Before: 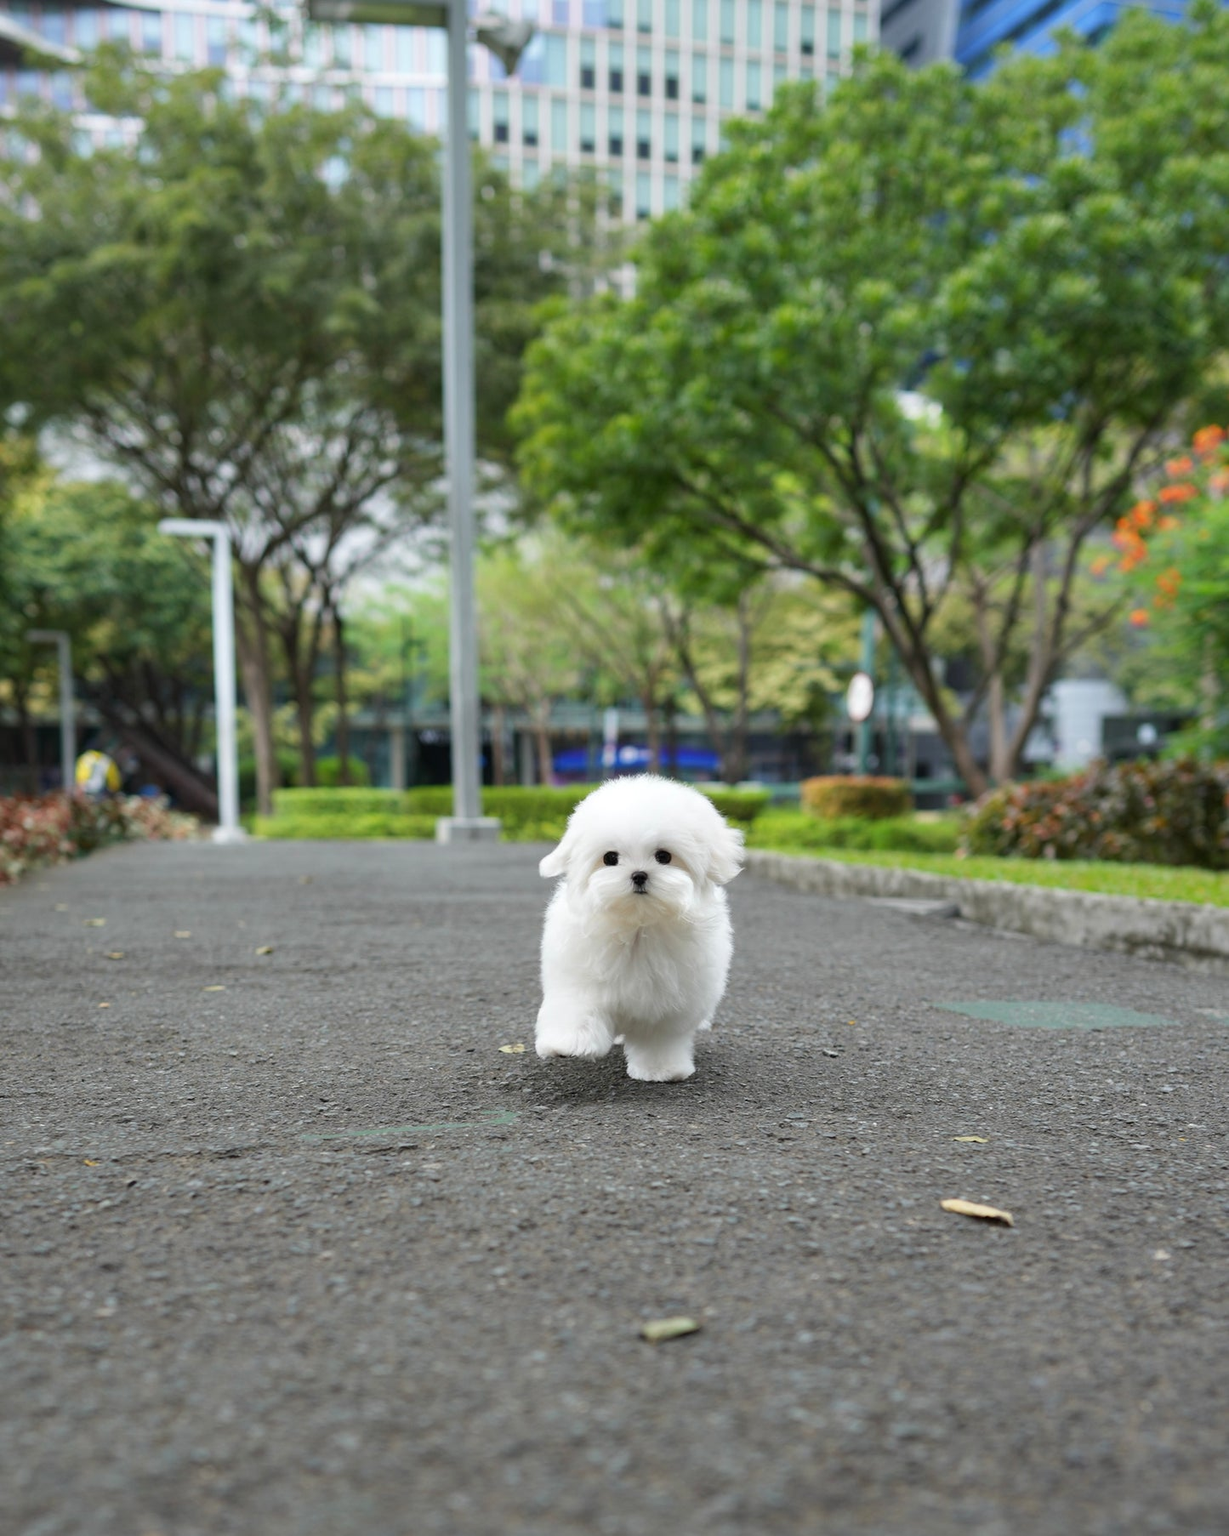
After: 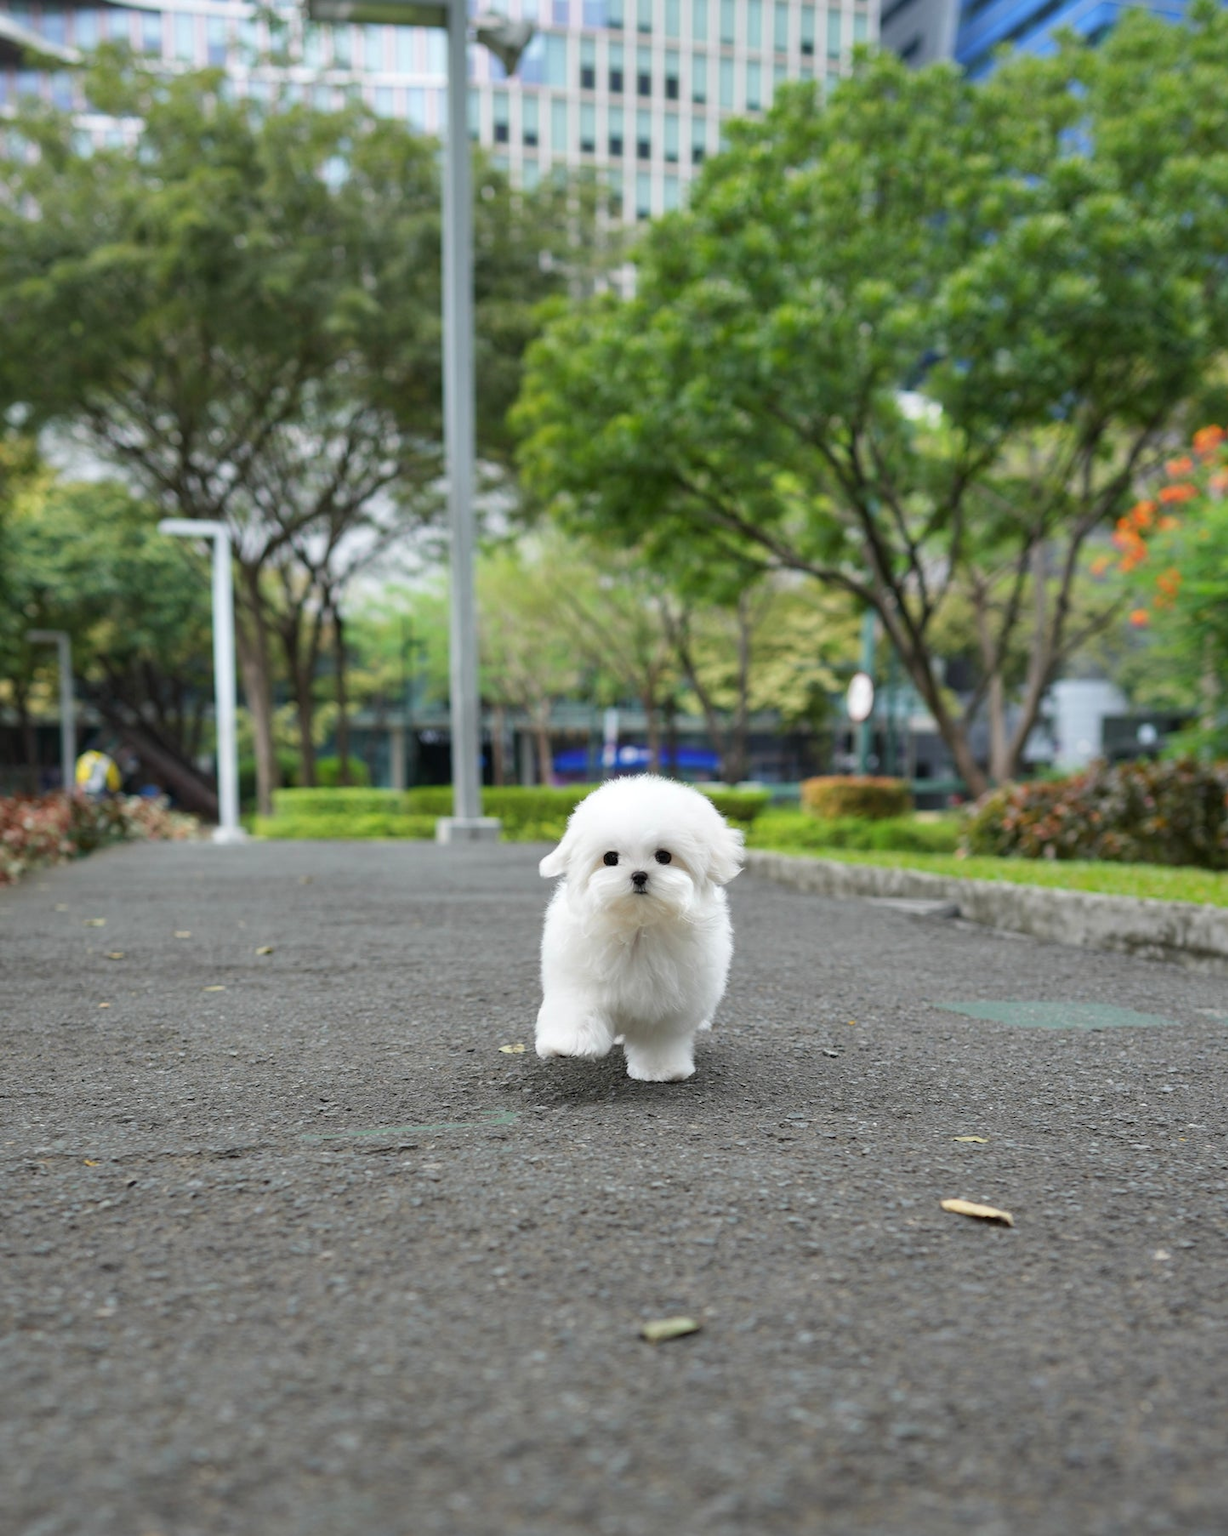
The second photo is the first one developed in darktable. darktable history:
shadows and highlights: radius 128.1, shadows 30.37, highlights -31.21, low approximation 0.01, soften with gaussian
